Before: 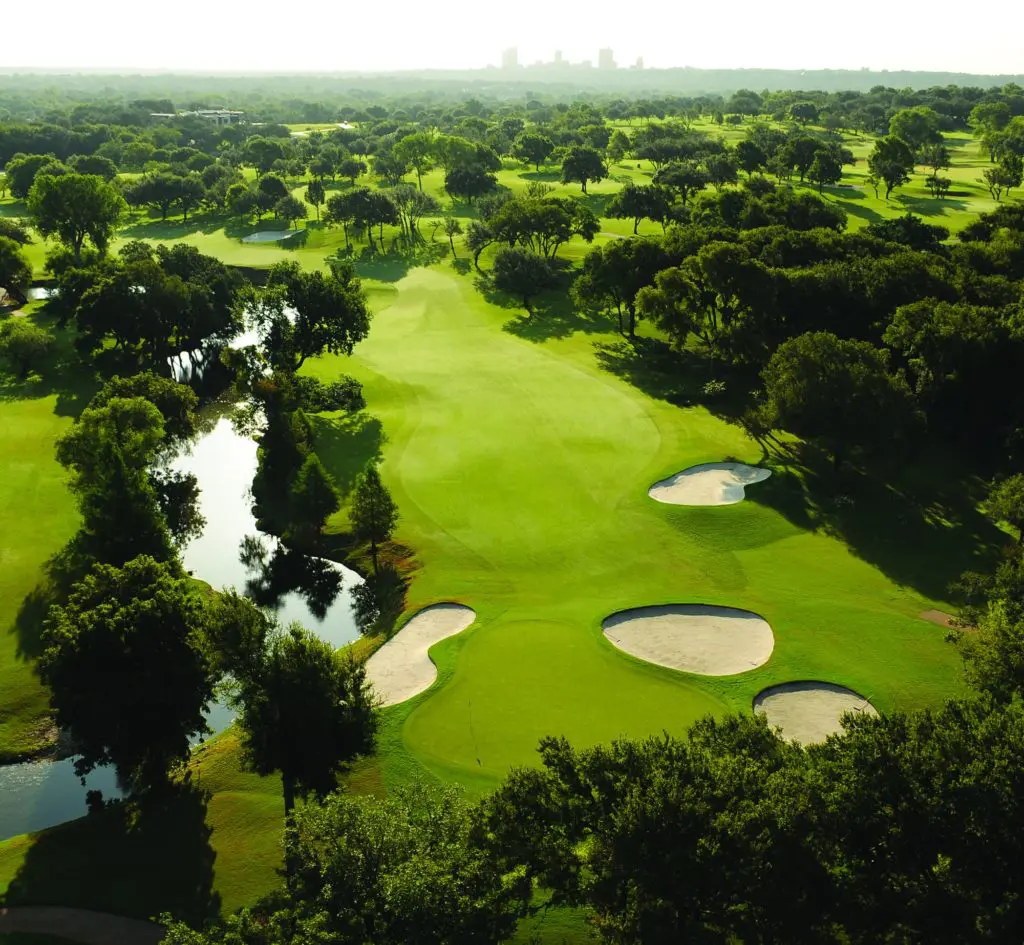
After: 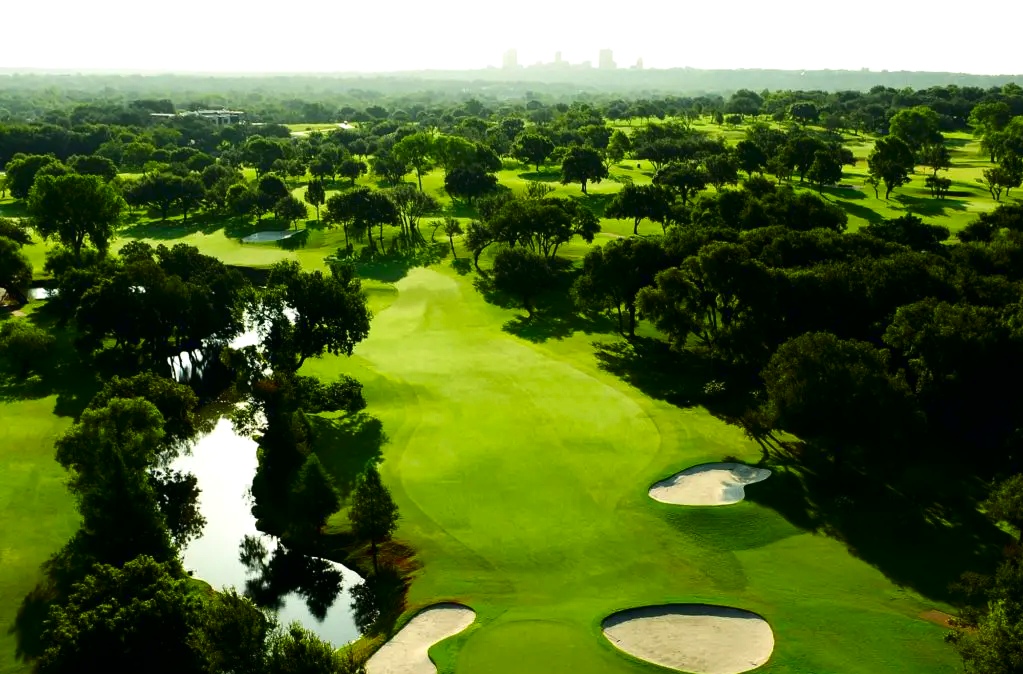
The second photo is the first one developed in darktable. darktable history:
crop: bottom 28.576%
exposure: black level correction 0.001, exposure 0.14 EV, compensate highlight preservation false
contrast brightness saturation: contrast 0.13, brightness -0.24, saturation 0.14
